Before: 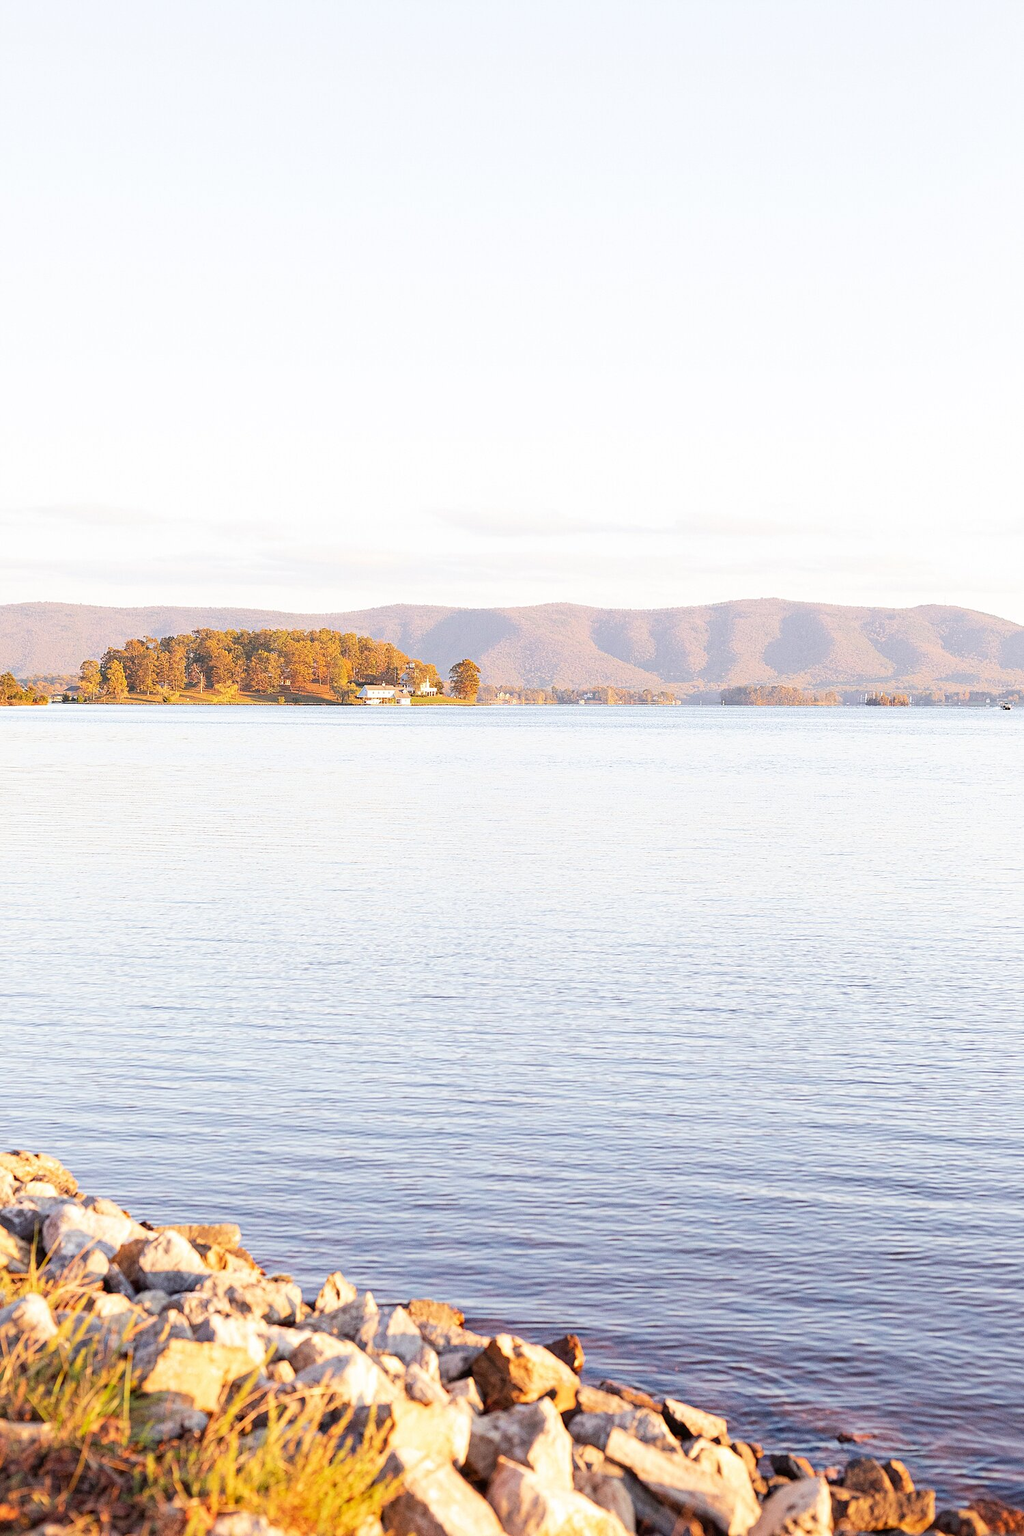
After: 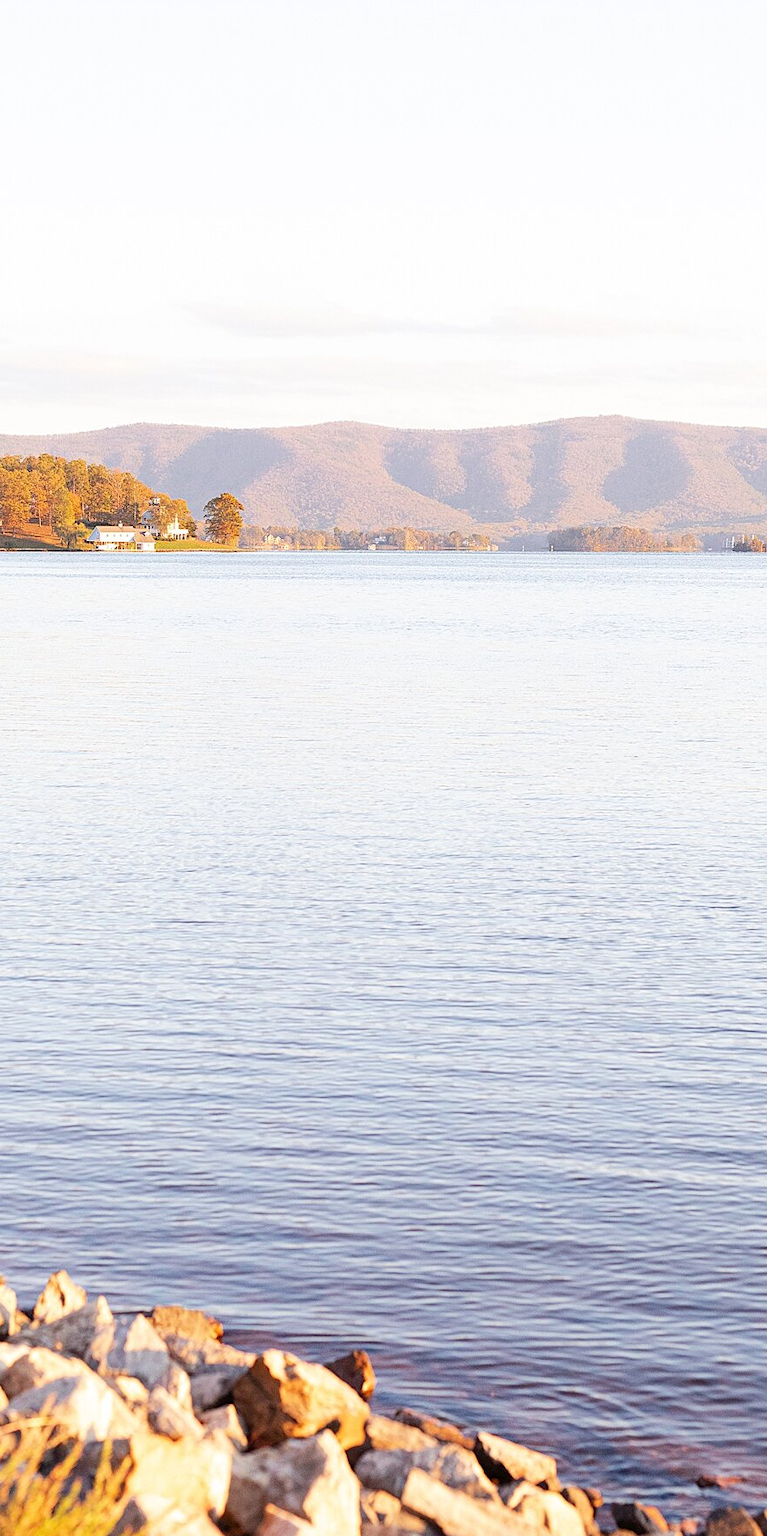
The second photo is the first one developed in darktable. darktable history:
crop and rotate: left 28.2%, top 17.682%, right 12.779%, bottom 3.542%
levels: mode automatic, levels [0.116, 0.574, 1]
